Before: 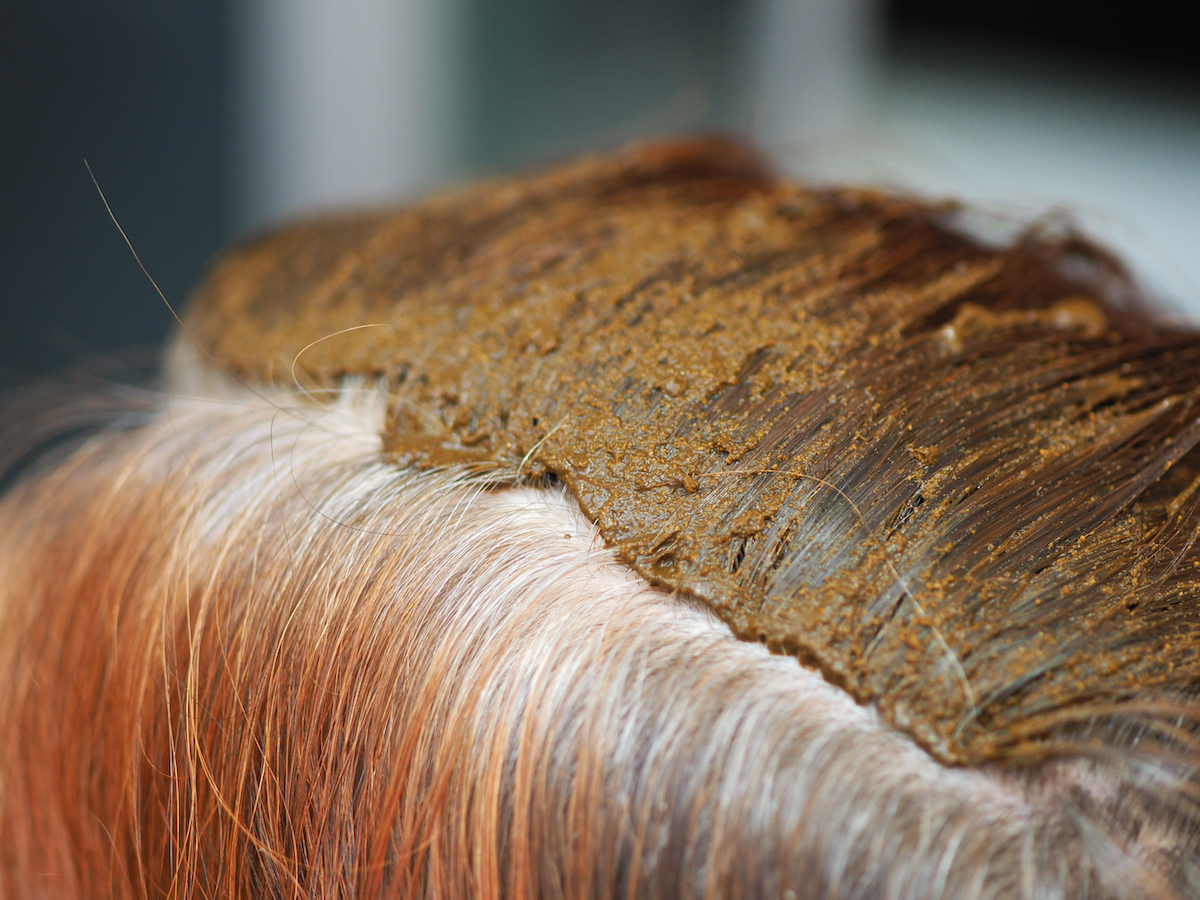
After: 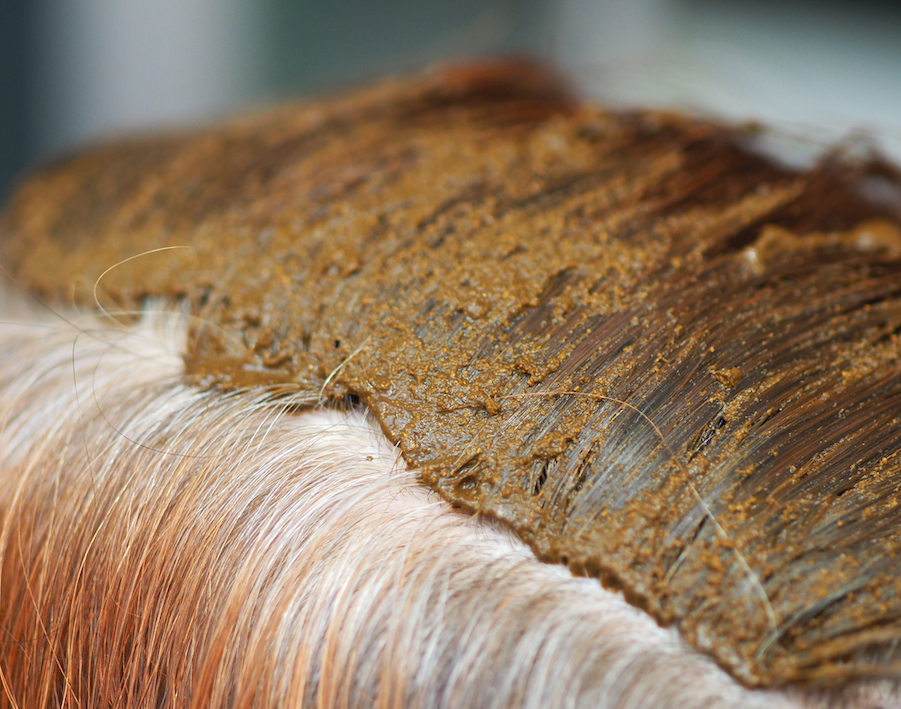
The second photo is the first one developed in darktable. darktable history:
crop: left 16.551%, top 8.709%, right 8.319%, bottom 12.506%
